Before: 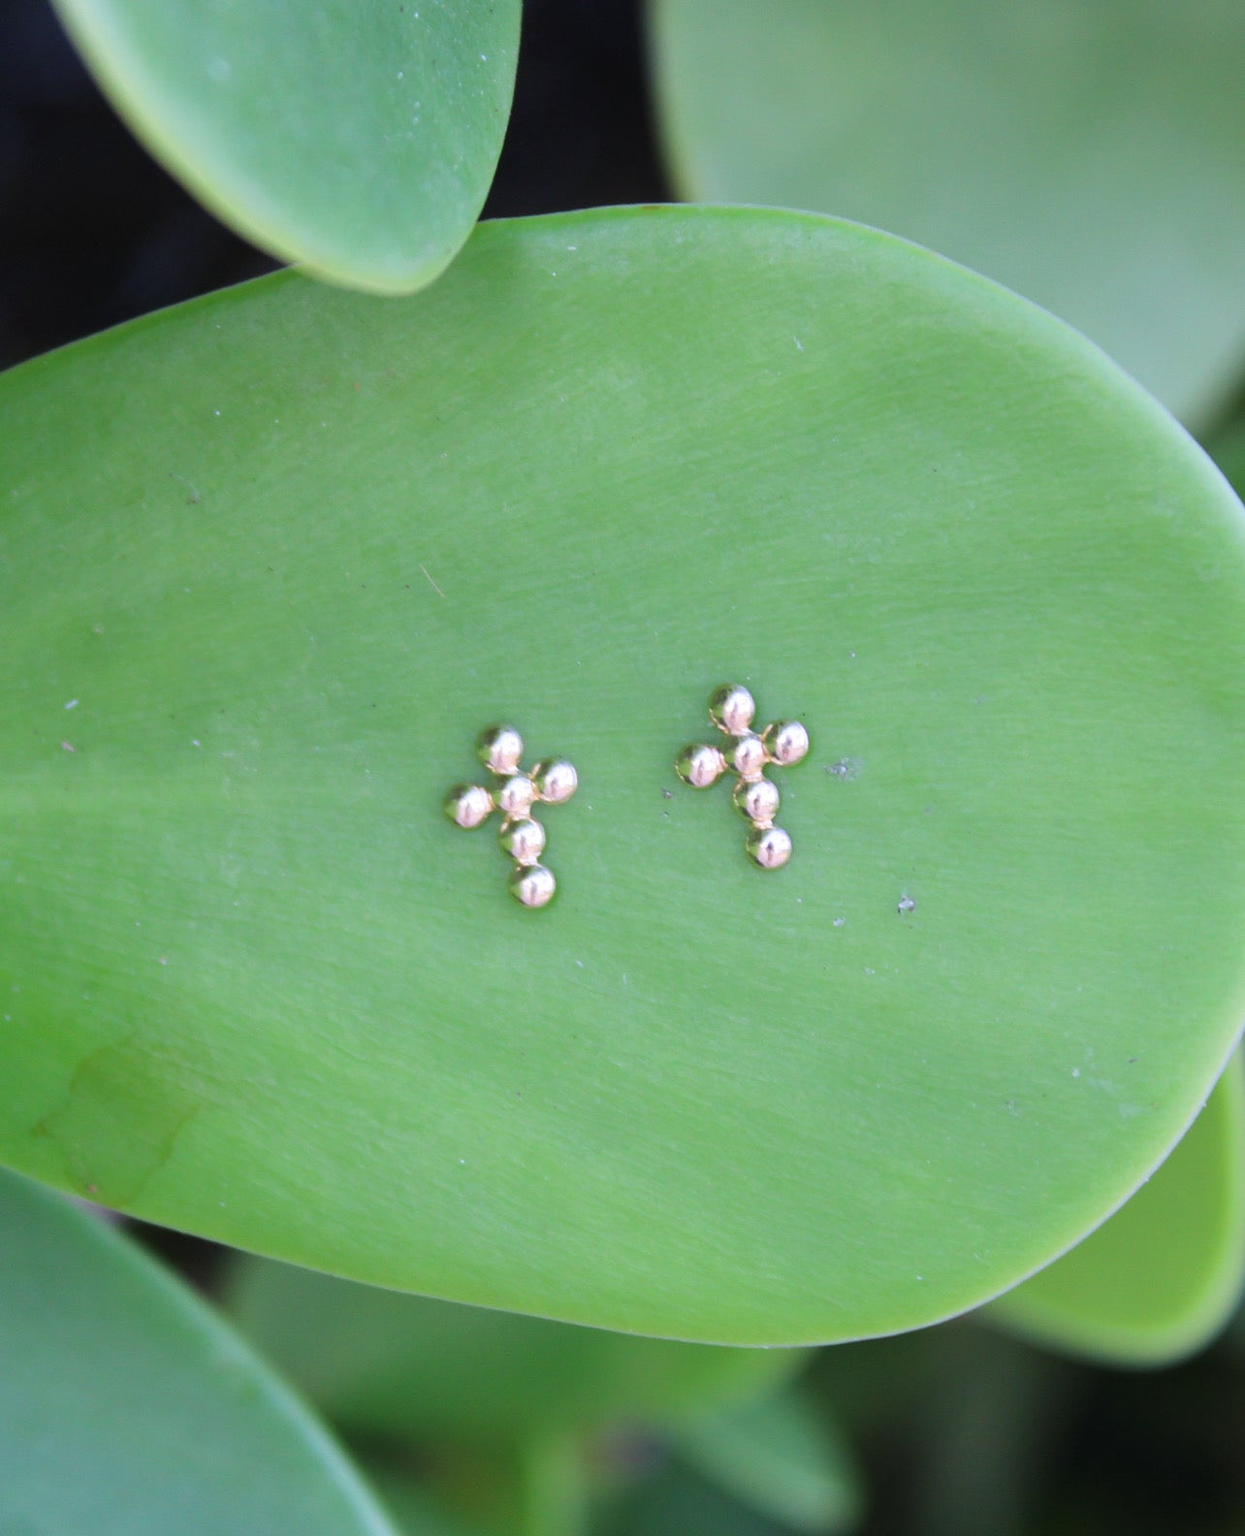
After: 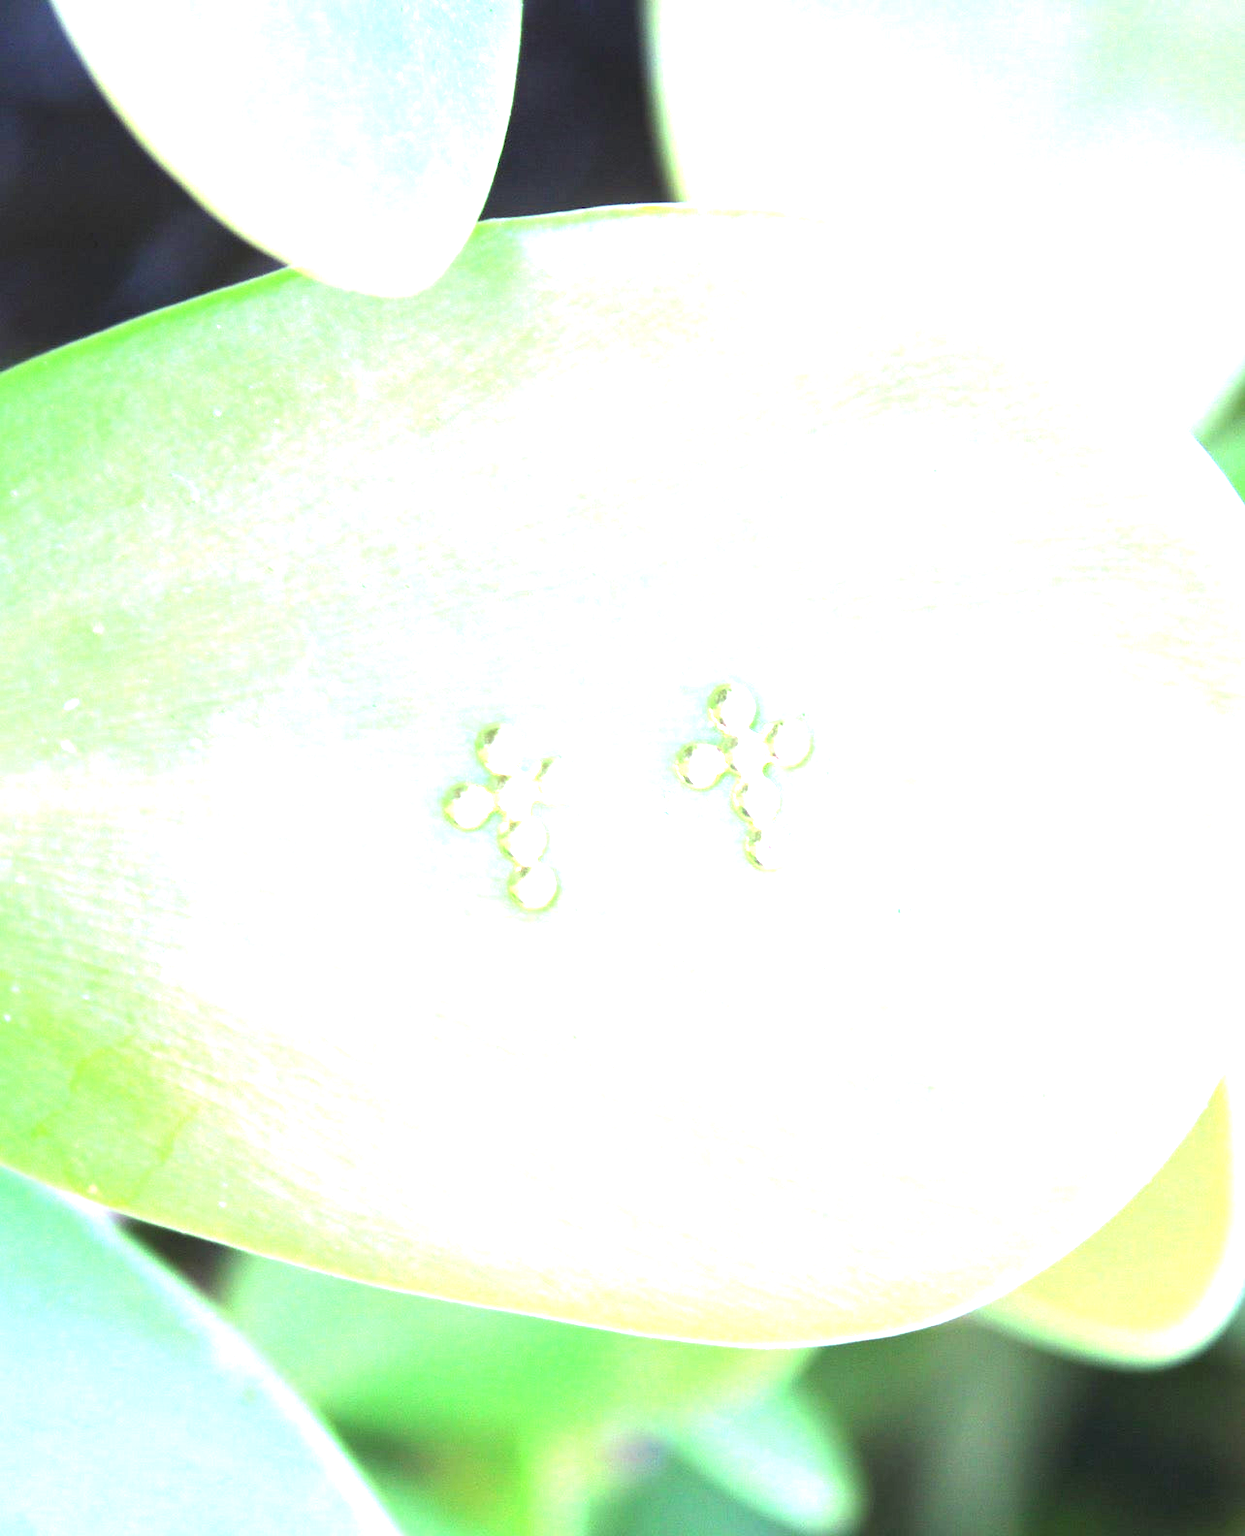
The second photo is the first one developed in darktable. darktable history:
exposure: black level correction 0, exposure 1.6 EV, compensate exposure bias true, compensate highlight preservation false
levels: levels [0, 0.374, 0.749]
